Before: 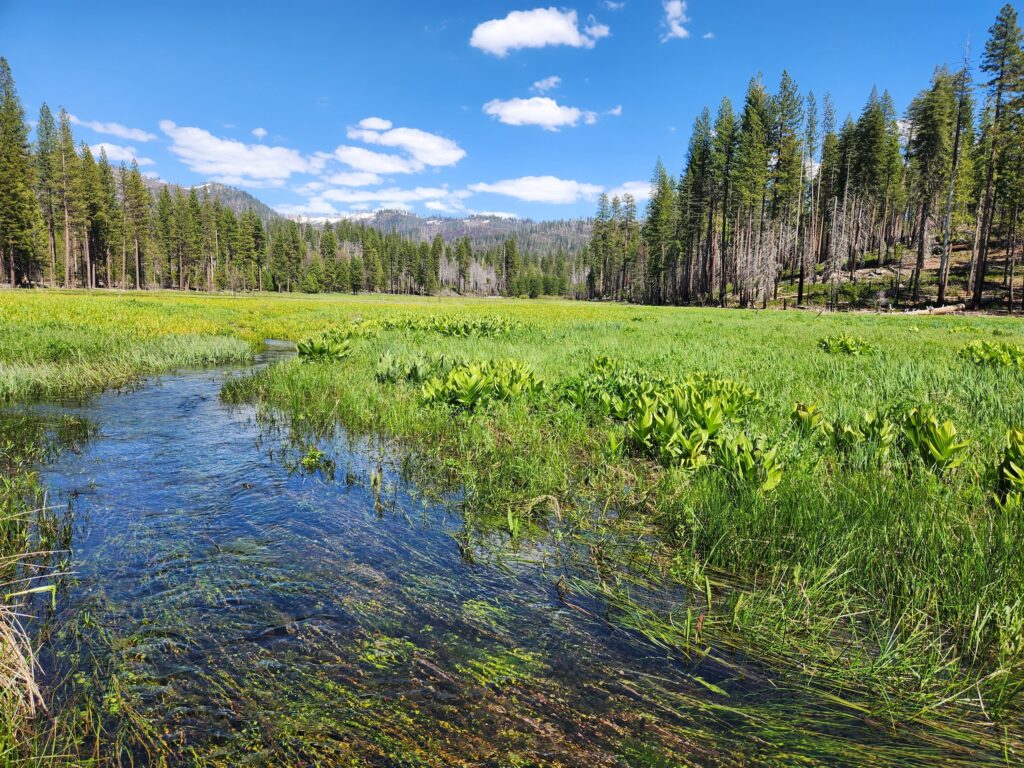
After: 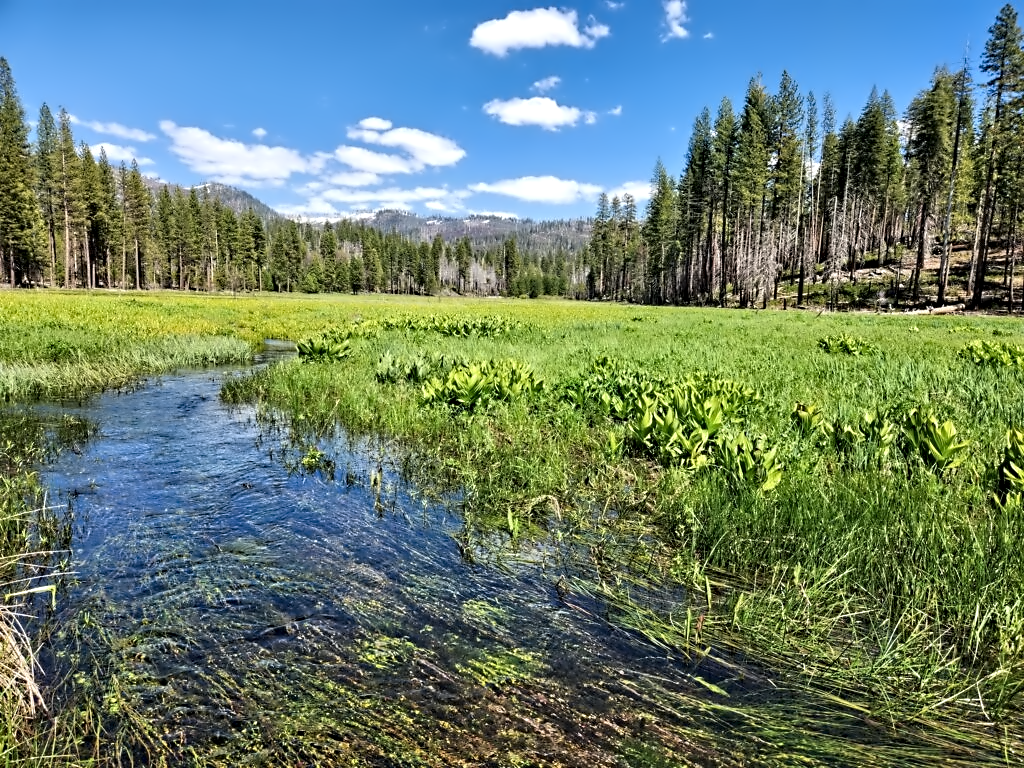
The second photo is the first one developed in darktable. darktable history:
shadows and highlights: shadows 37.27, highlights -28.18, soften with gaussian
contrast equalizer: octaves 7, y [[0.5, 0.542, 0.583, 0.625, 0.667, 0.708], [0.5 ×6], [0.5 ×6], [0, 0.033, 0.067, 0.1, 0.133, 0.167], [0, 0.05, 0.1, 0.15, 0.2, 0.25]]
